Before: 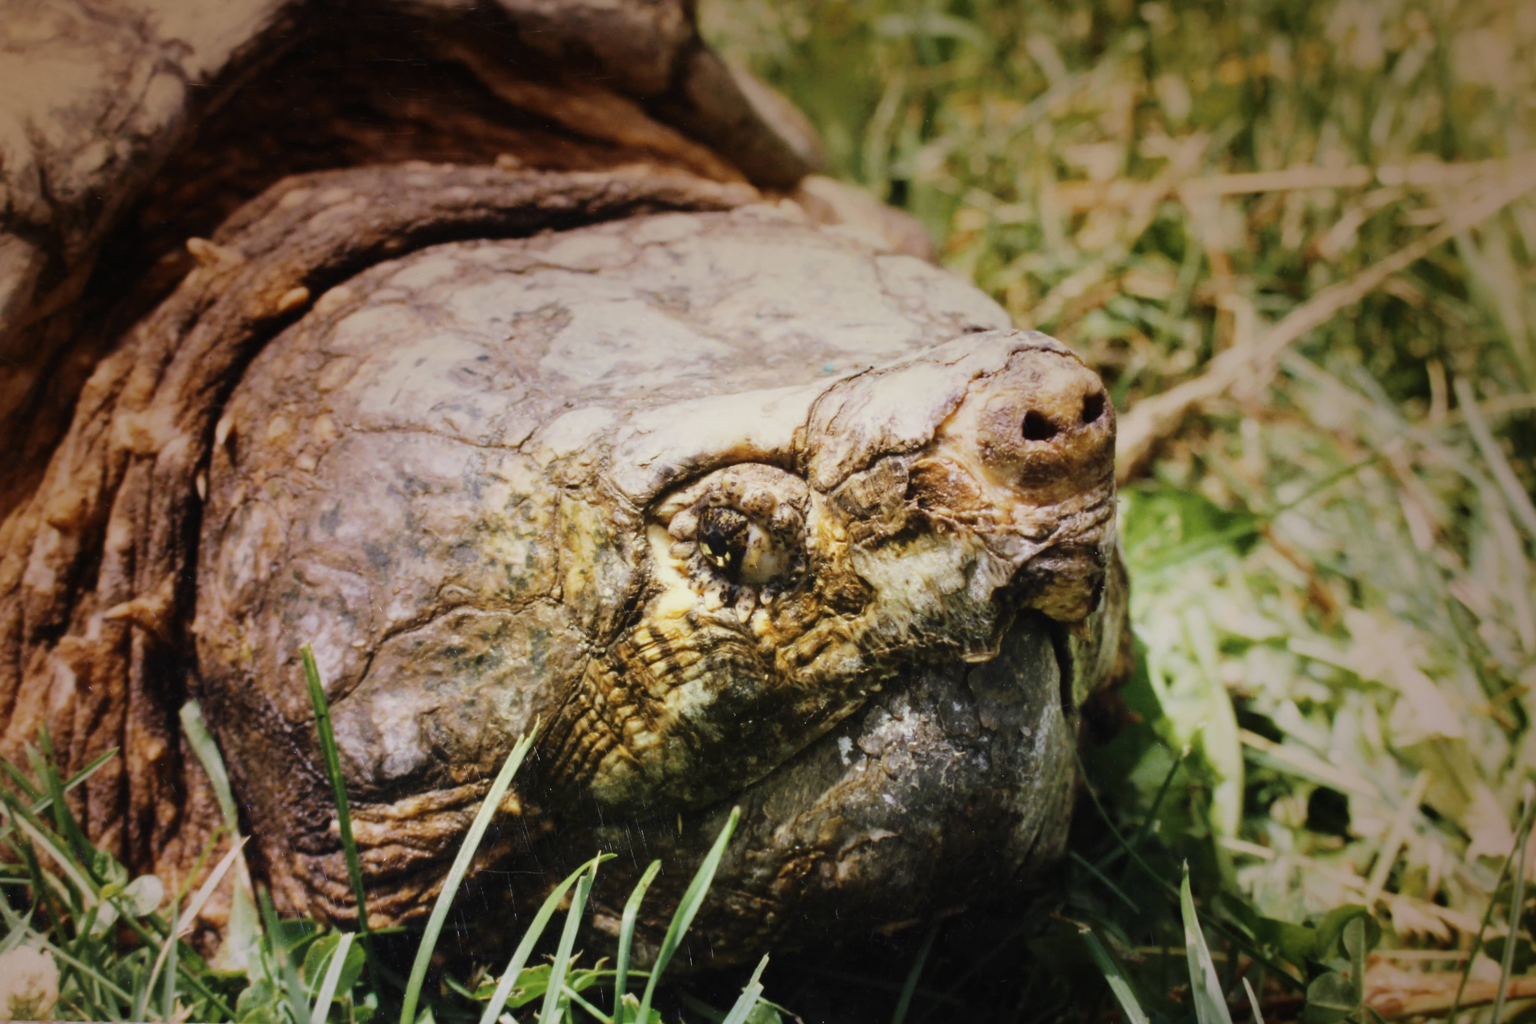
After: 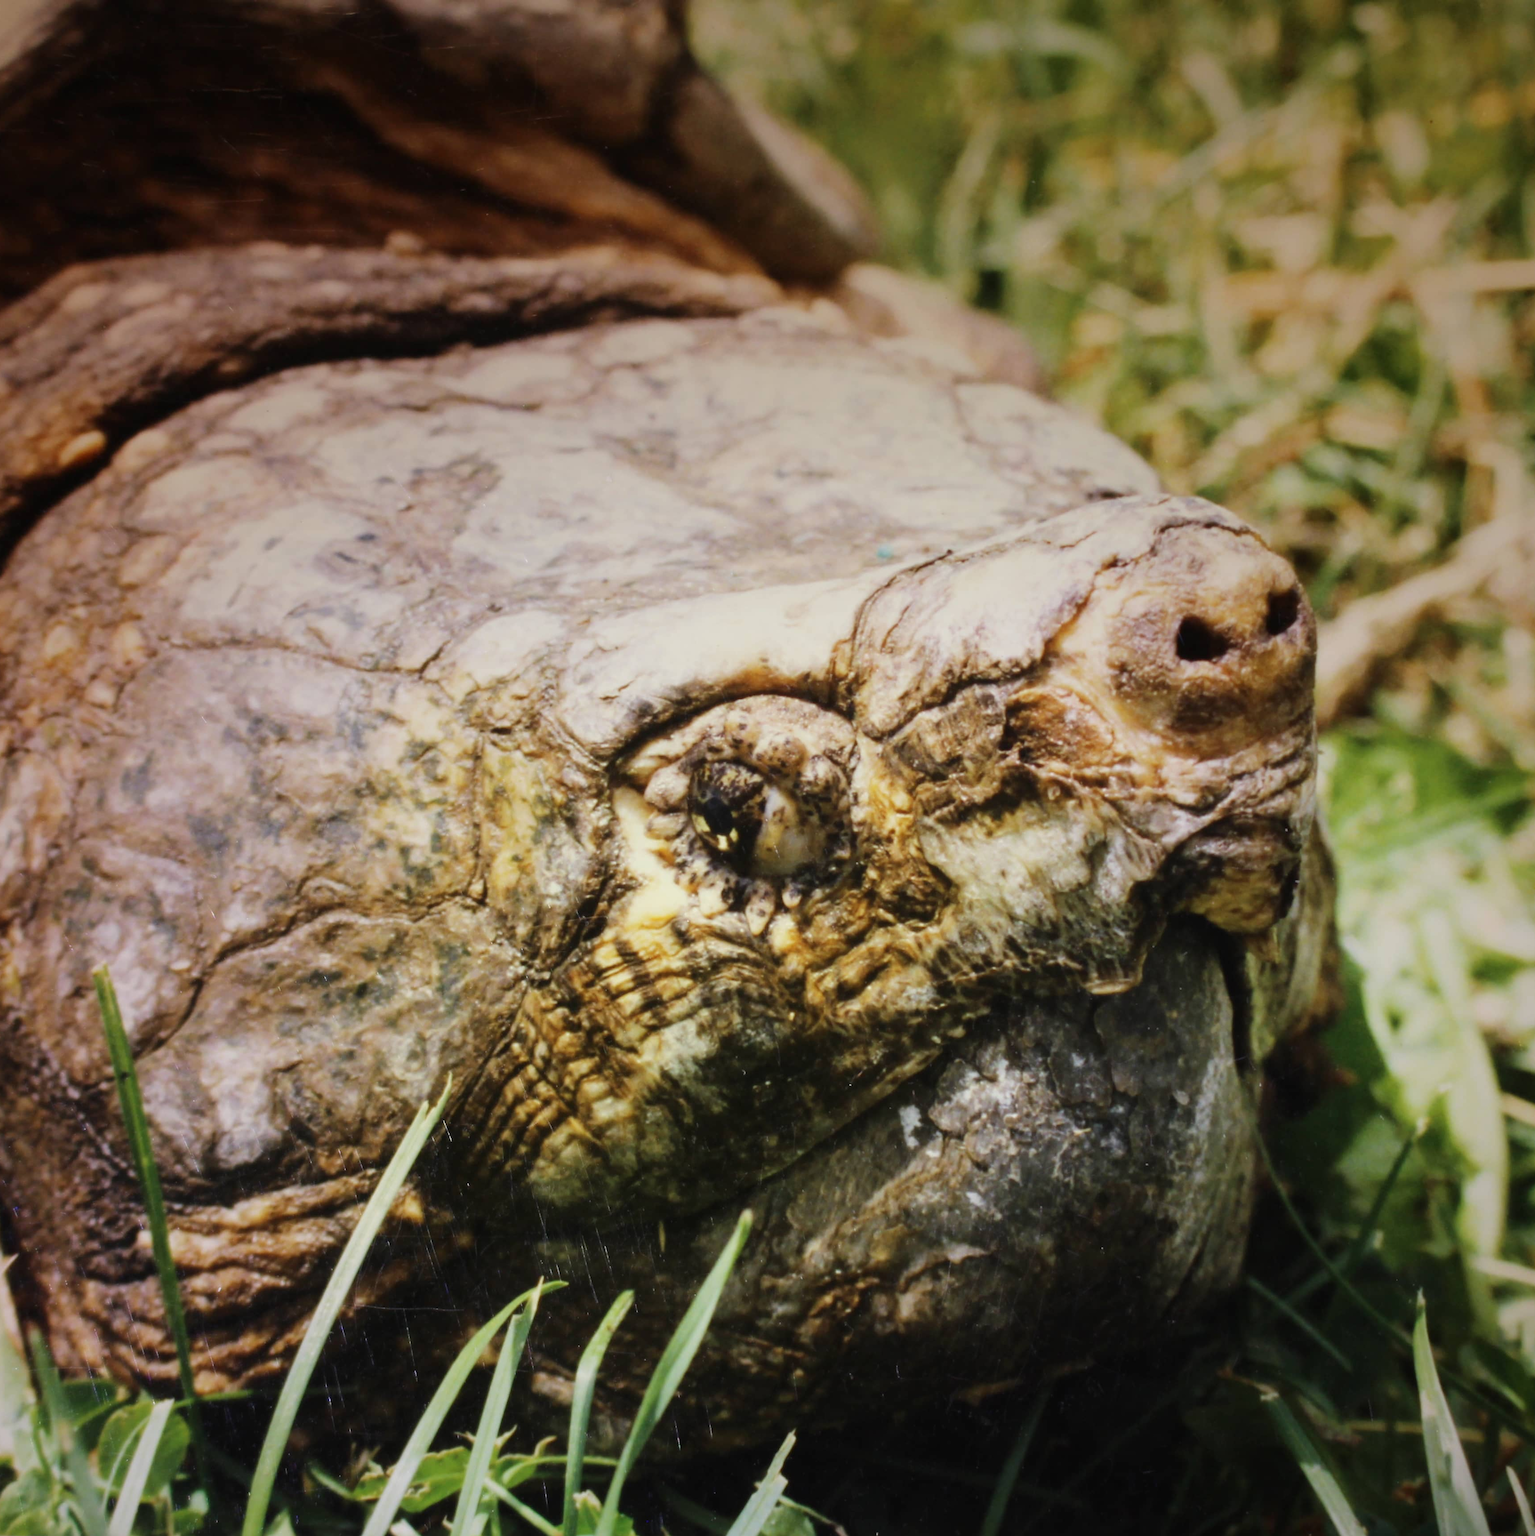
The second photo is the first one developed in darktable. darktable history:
crop and rotate: left 15.563%, right 17.805%
